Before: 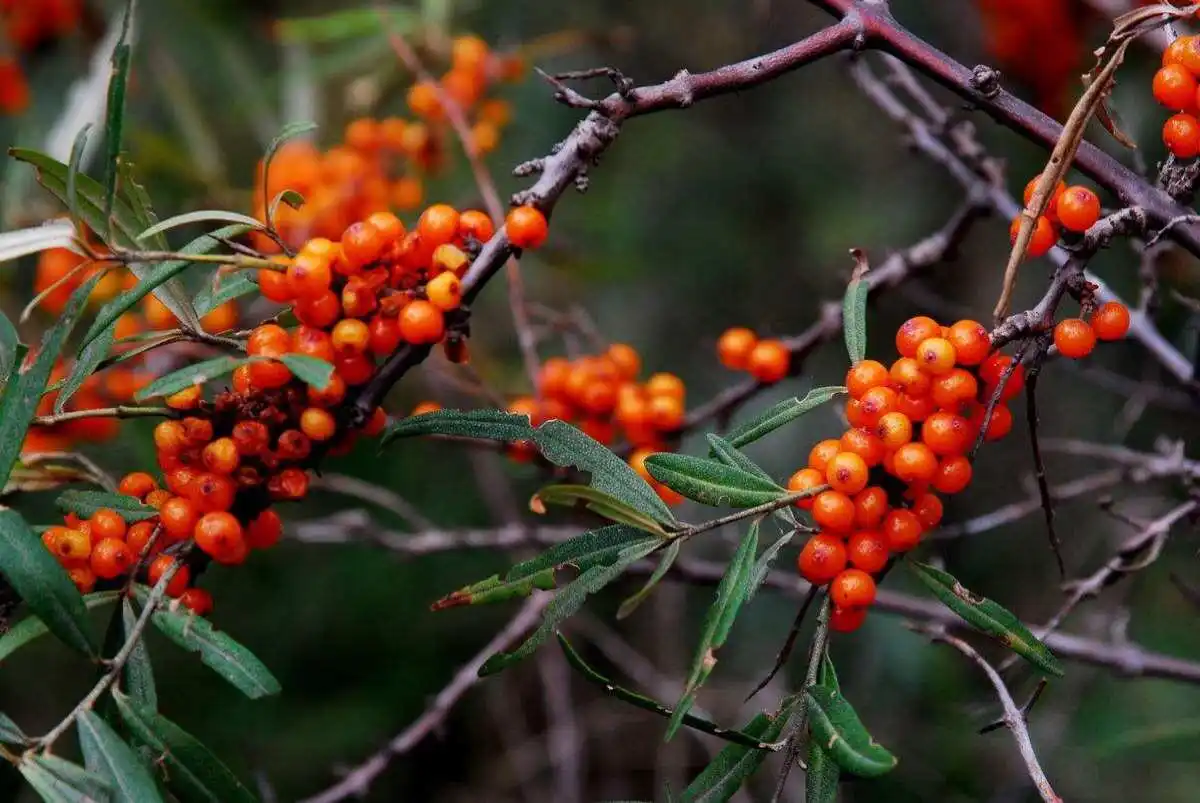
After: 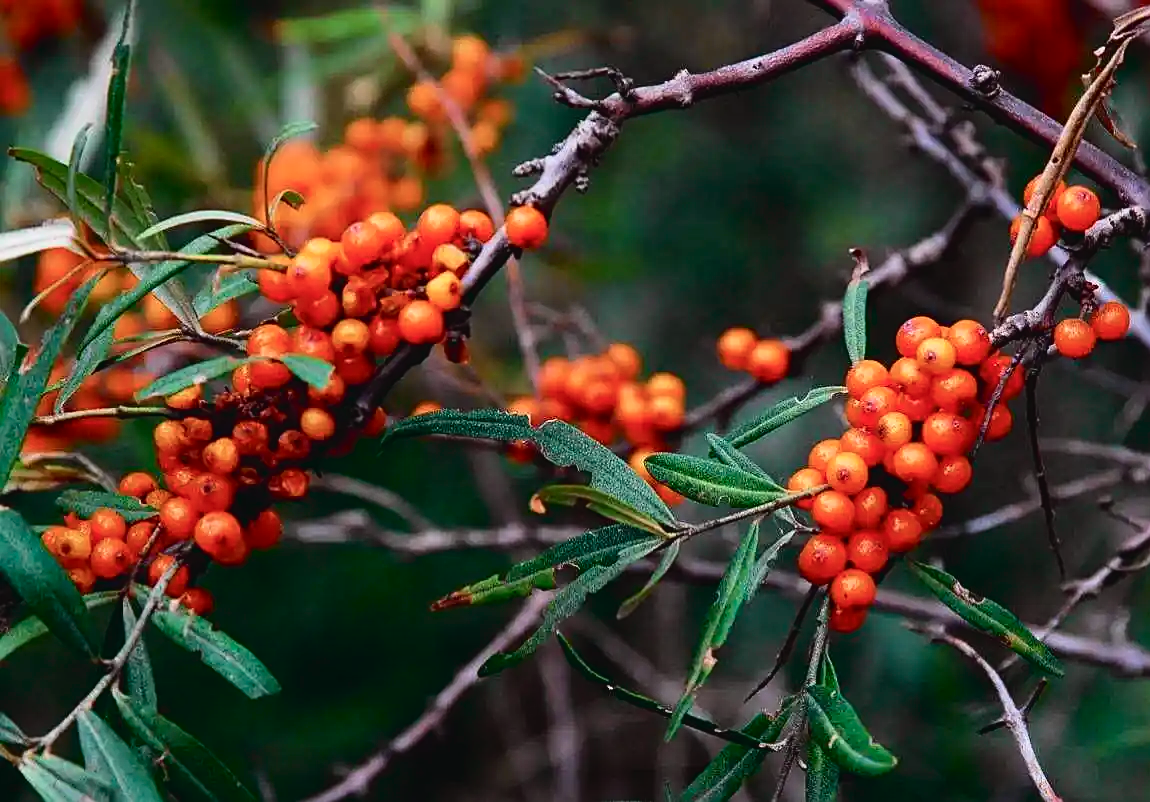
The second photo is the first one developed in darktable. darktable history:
levels: levels [0, 0.476, 0.951]
crop: right 4.126%, bottom 0.031%
sharpen: on, module defaults
tone curve: curves: ch0 [(0, 0.029) (0.099, 0.082) (0.264, 0.253) (0.447, 0.481) (0.678, 0.721) (0.828, 0.857) (0.992, 0.94)]; ch1 [(0, 0) (0.311, 0.266) (0.411, 0.374) (0.481, 0.458) (0.501, 0.499) (0.514, 0.512) (0.575, 0.577) (0.643, 0.648) (0.682, 0.674) (0.802, 0.812) (1, 1)]; ch2 [(0, 0) (0.259, 0.207) (0.323, 0.311) (0.376, 0.353) (0.463, 0.456) (0.498, 0.498) (0.524, 0.512) (0.574, 0.582) (0.648, 0.653) (0.768, 0.728) (1, 1)], color space Lab, independent channels, preserve colors none
